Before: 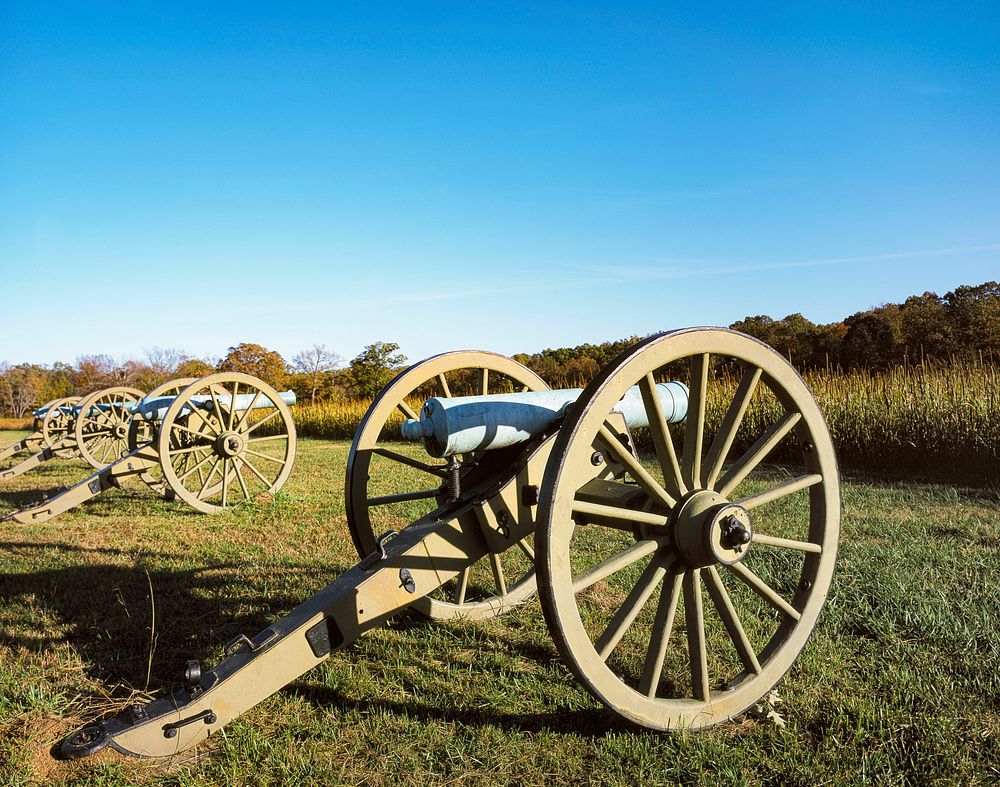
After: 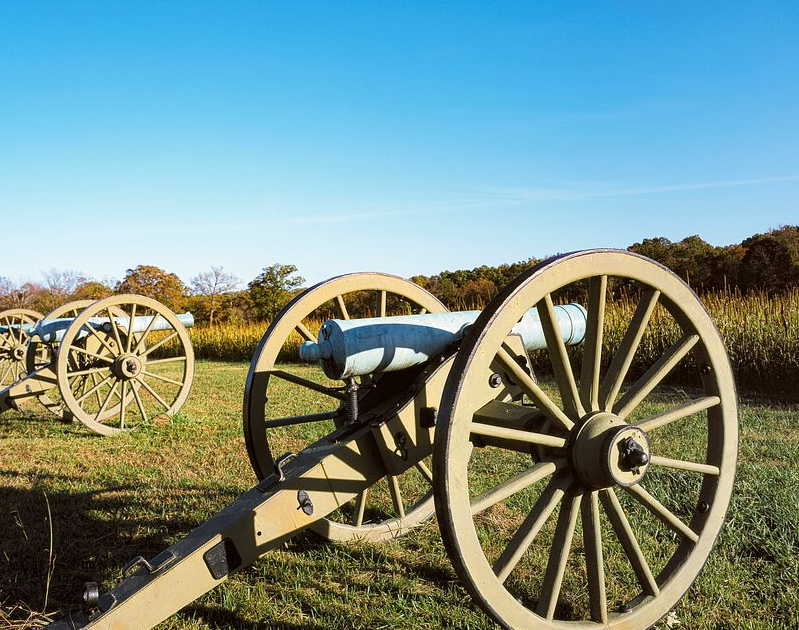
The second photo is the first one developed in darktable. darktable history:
crop and rotate: left 10.203%, top 10.063%, right 9.822%, bottom 9.797%
